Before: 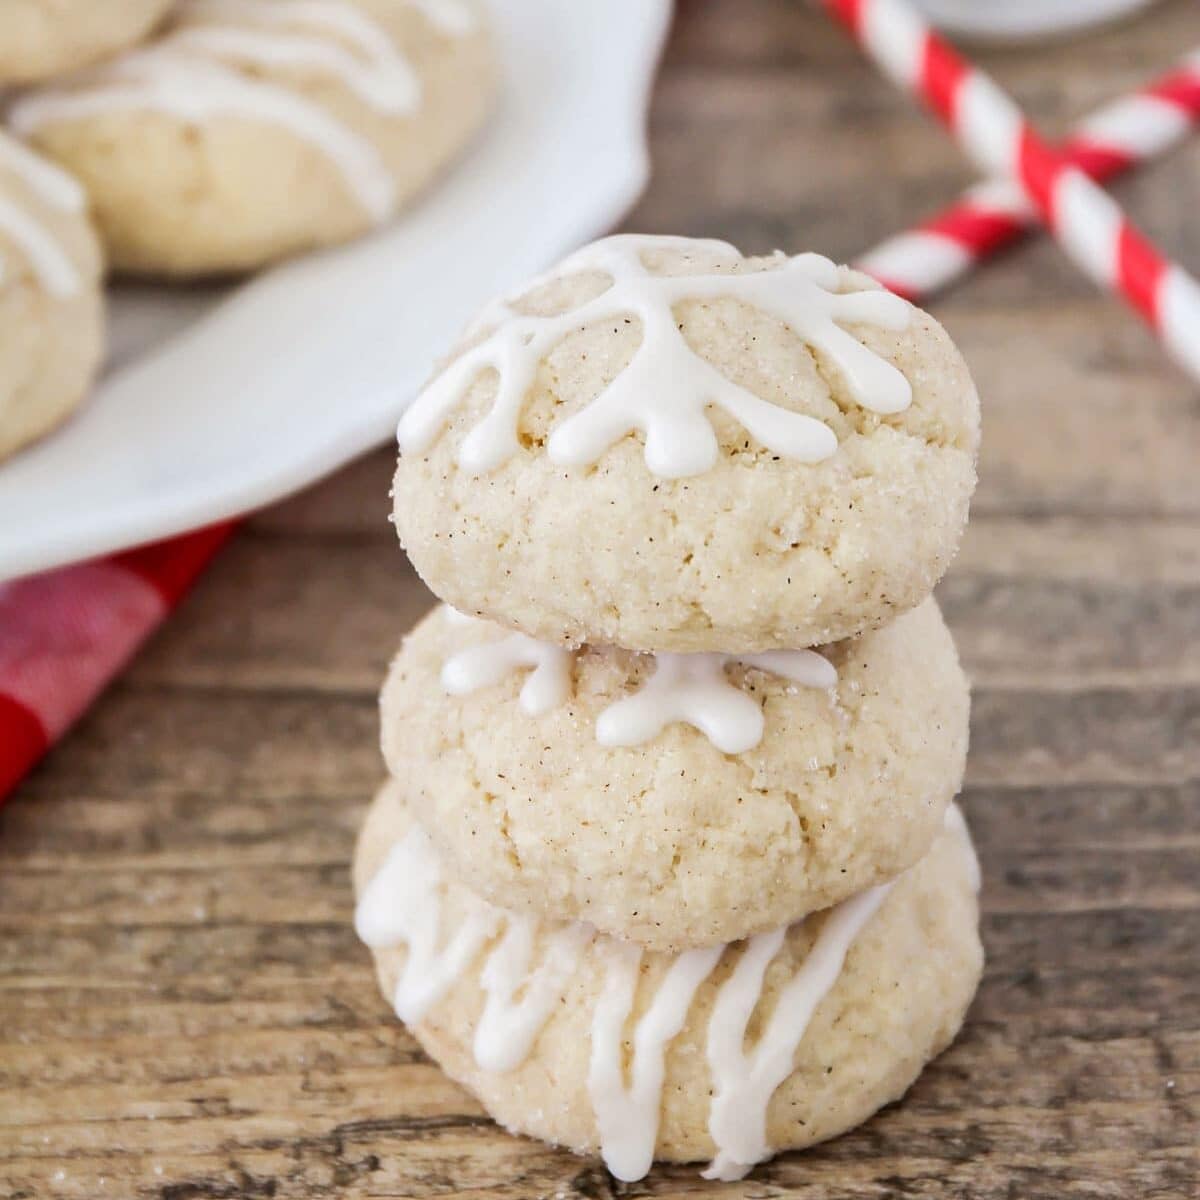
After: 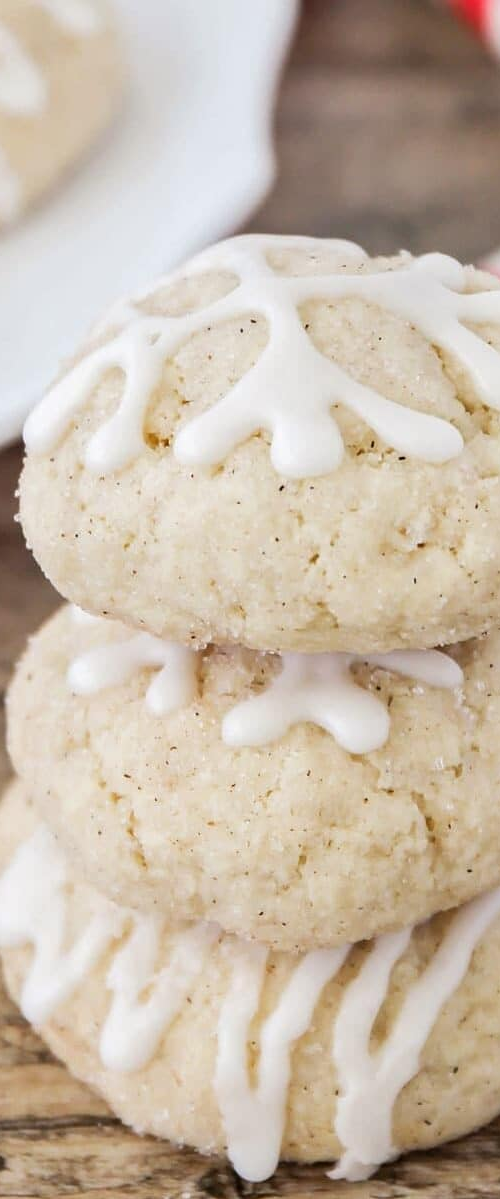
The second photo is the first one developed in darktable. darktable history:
crop: left 31.189%, right 27.142%
